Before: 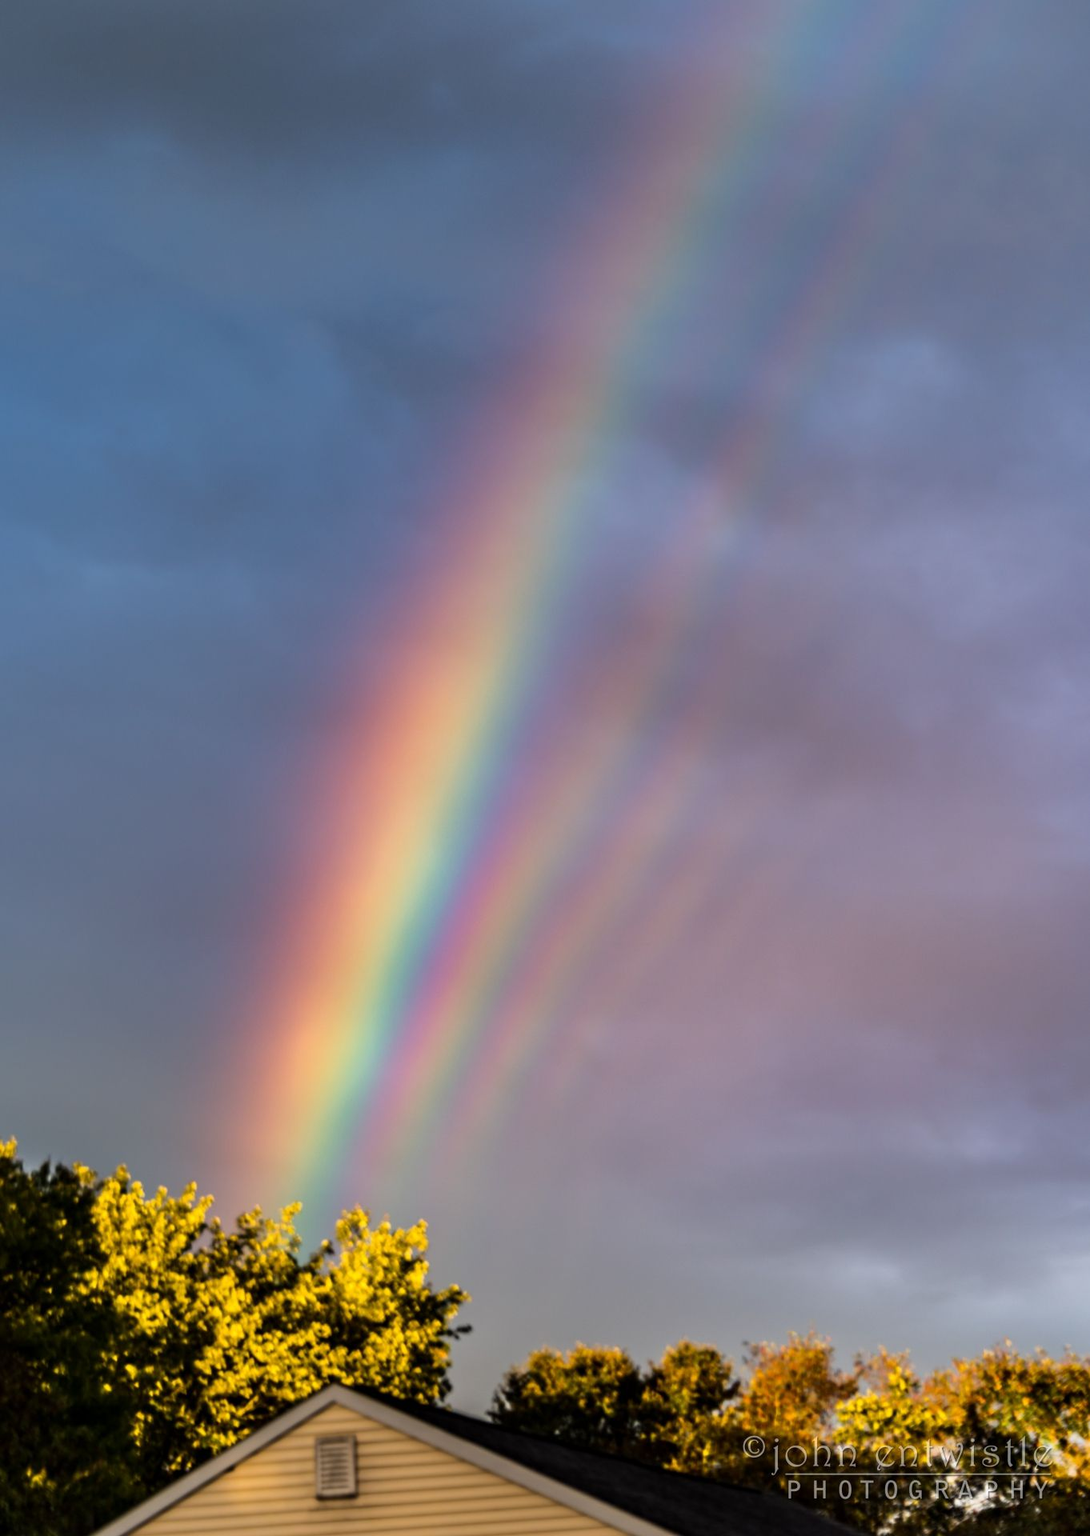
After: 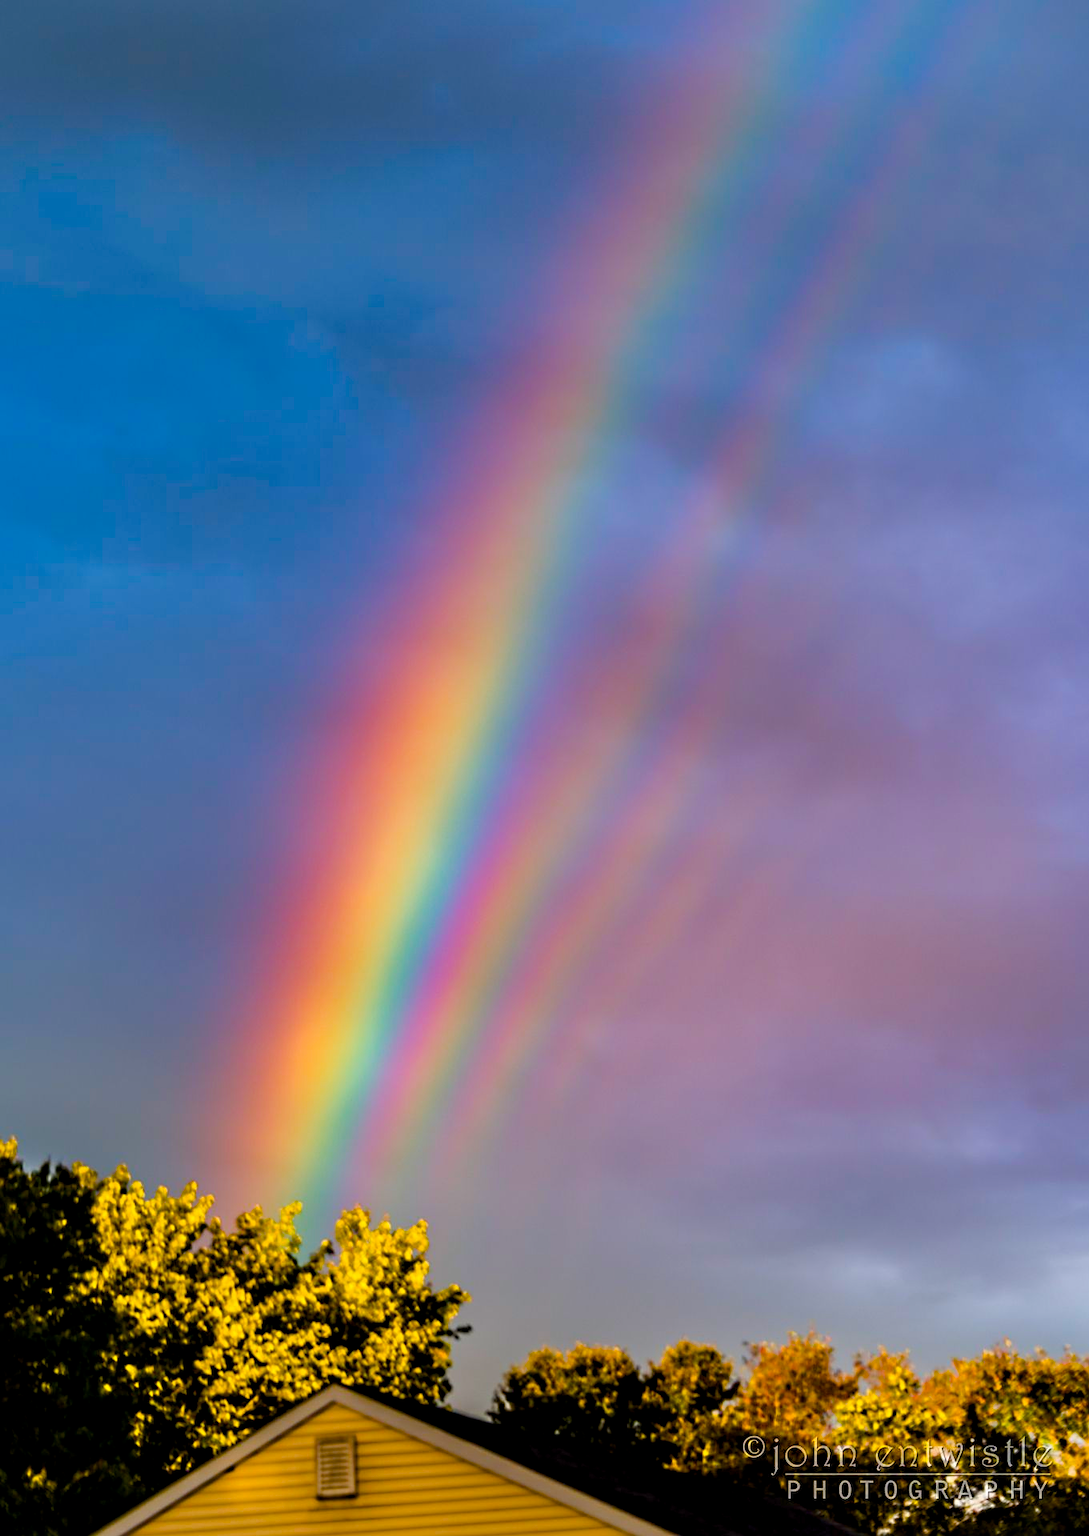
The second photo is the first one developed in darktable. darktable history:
sharpen: on, module defaults
color balance rgb: global offset › luminance -0.472%, linear chroma grading › global chroma 3.437%, perceptual saturation grading › global saturation 40.413%, perceptual saturation grading › highlights -24.849%, perceptual saturation grading › mid-tones 34.814%, perceptual saturation grading › shadows 35.674%, global vibrance 33.547%
tone equalizer: mask exposure compensation -0.505 EV
